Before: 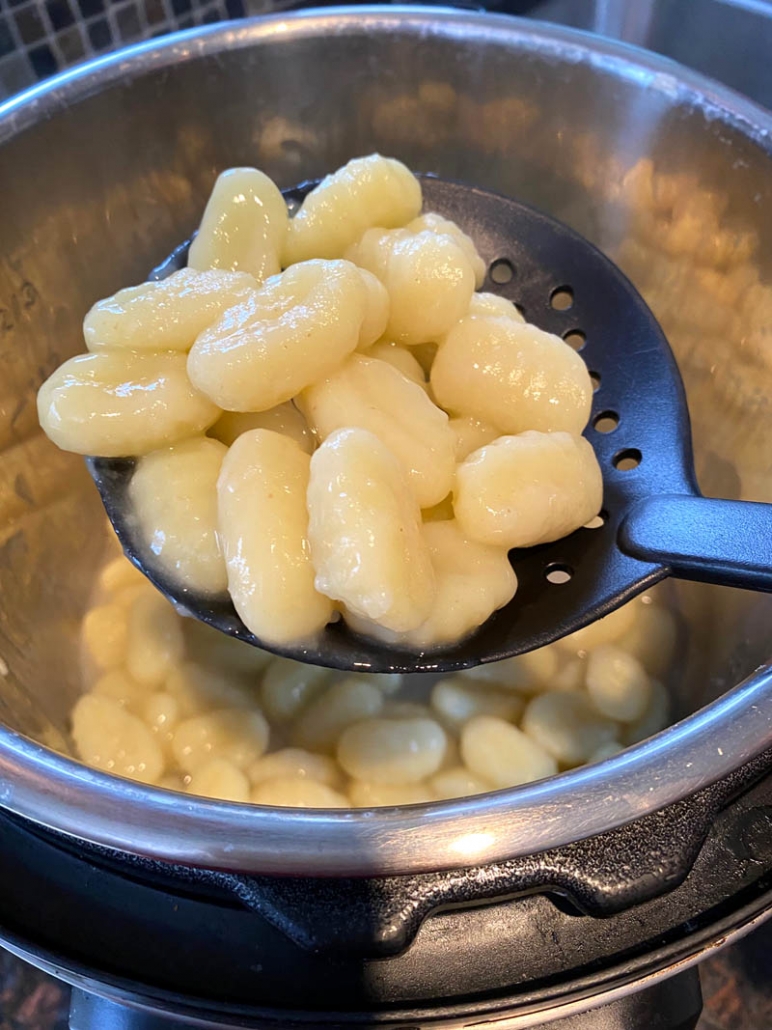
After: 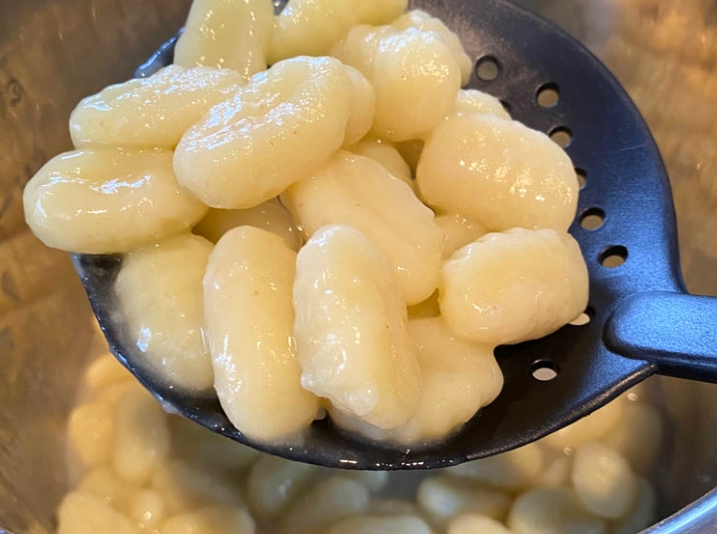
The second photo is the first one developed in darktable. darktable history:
crop: left 1.849%, top 19.721%, right 5.171%, bottom 28.401%
